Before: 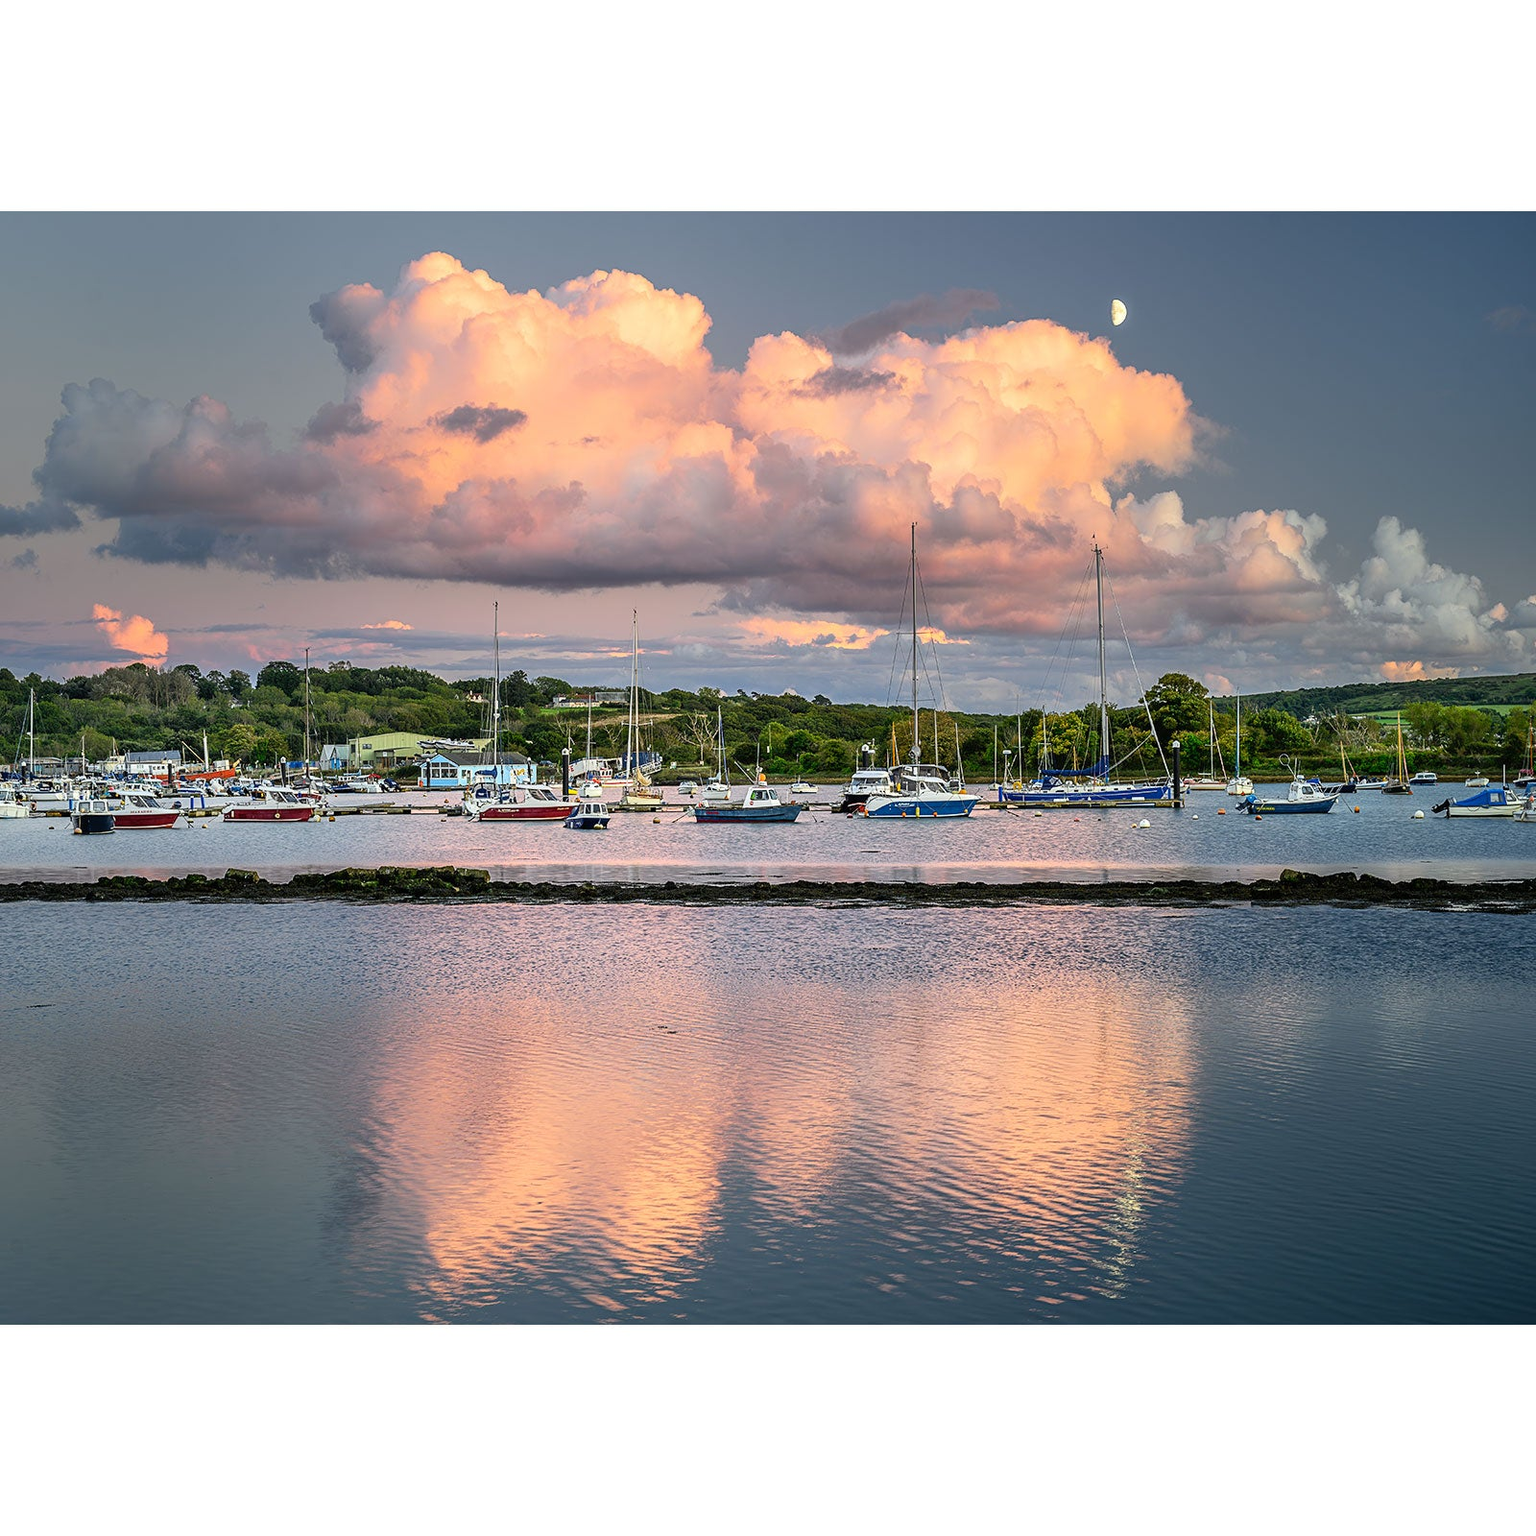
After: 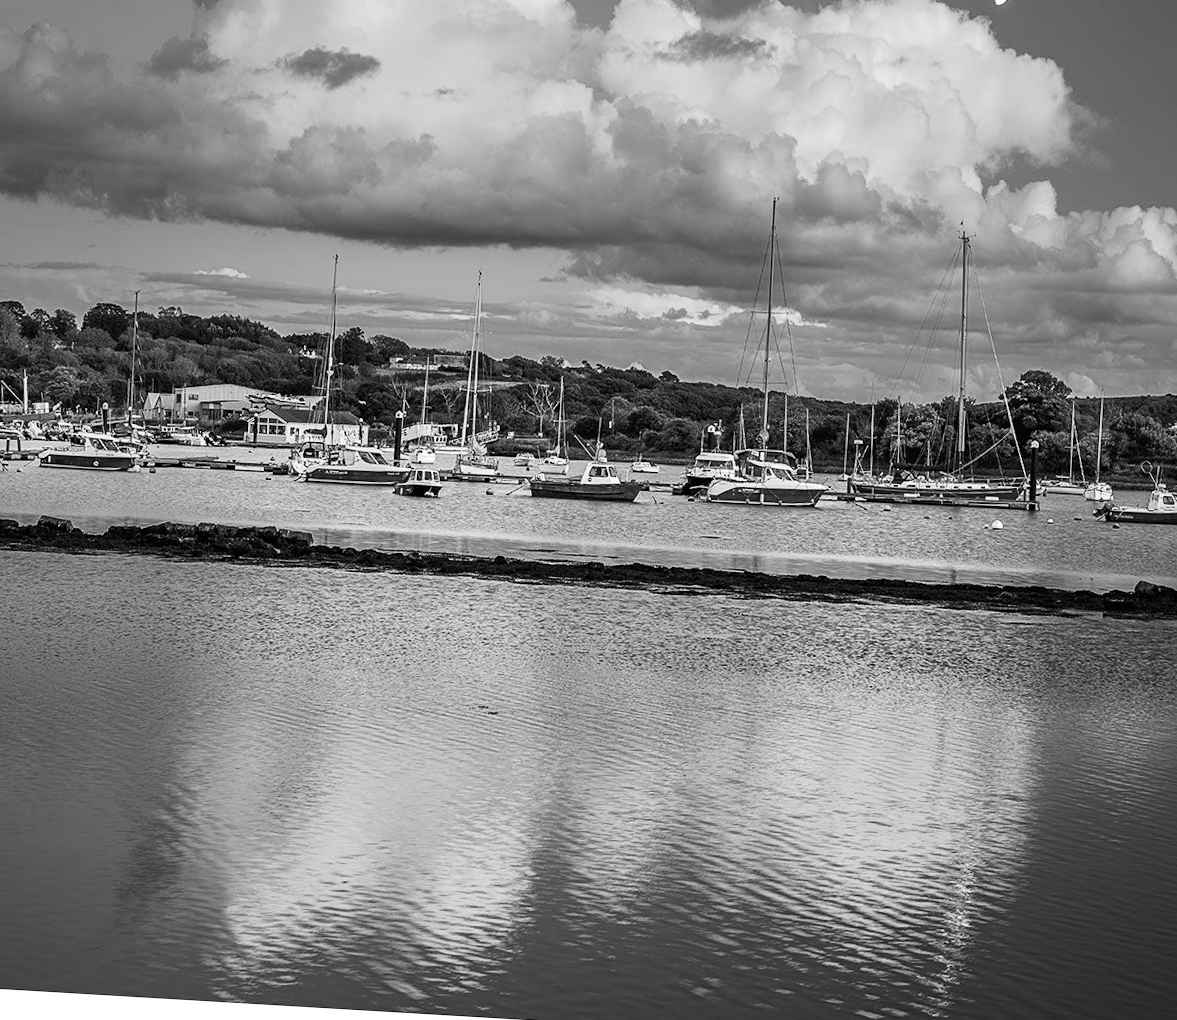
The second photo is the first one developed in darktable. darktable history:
monochrome: size 3.1
crop and rotate: angle -3.37°, left 9.79%, top 20.73%, right 12.42%, bottom 11.82%
contrast brightness saturation: contrast 0.13, brightness -0.05, saturation 0.16
color calibration: x 0.334, y 0.349, temperature 5426 K
